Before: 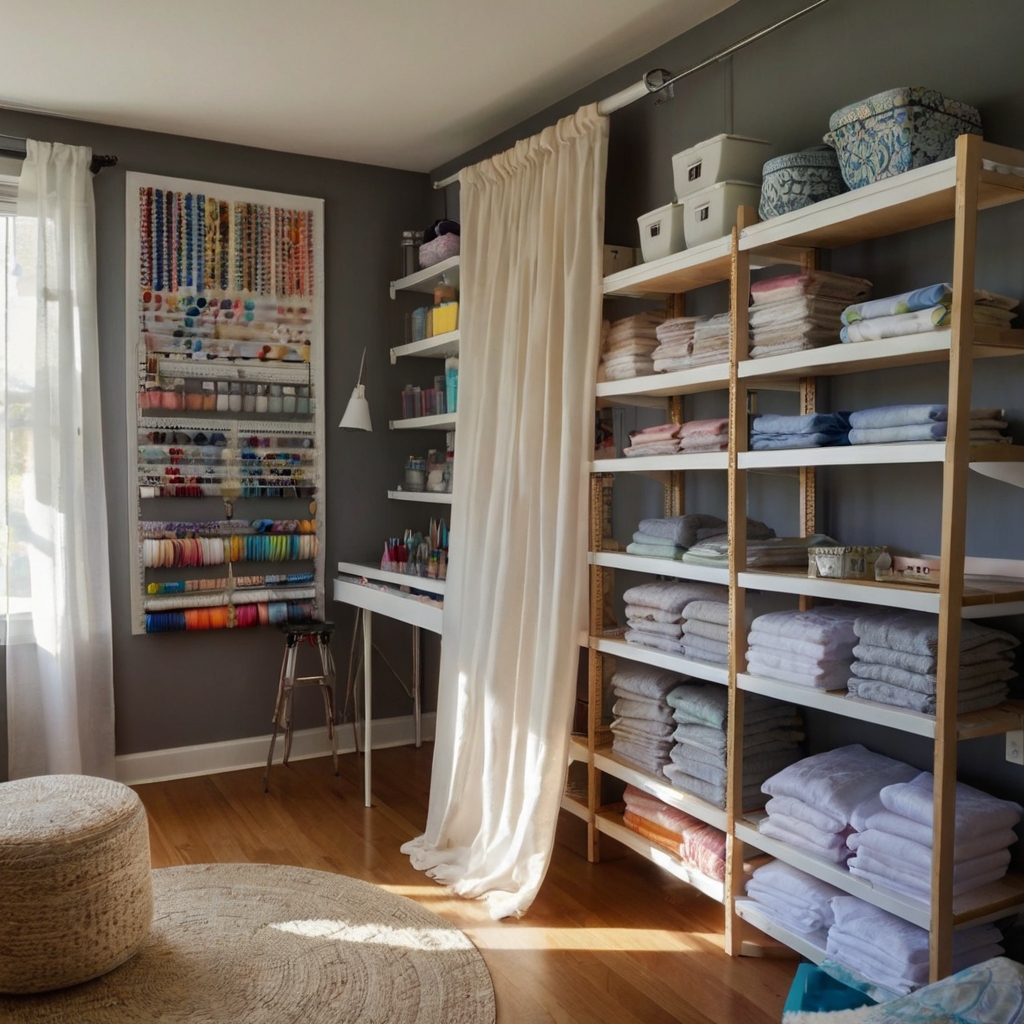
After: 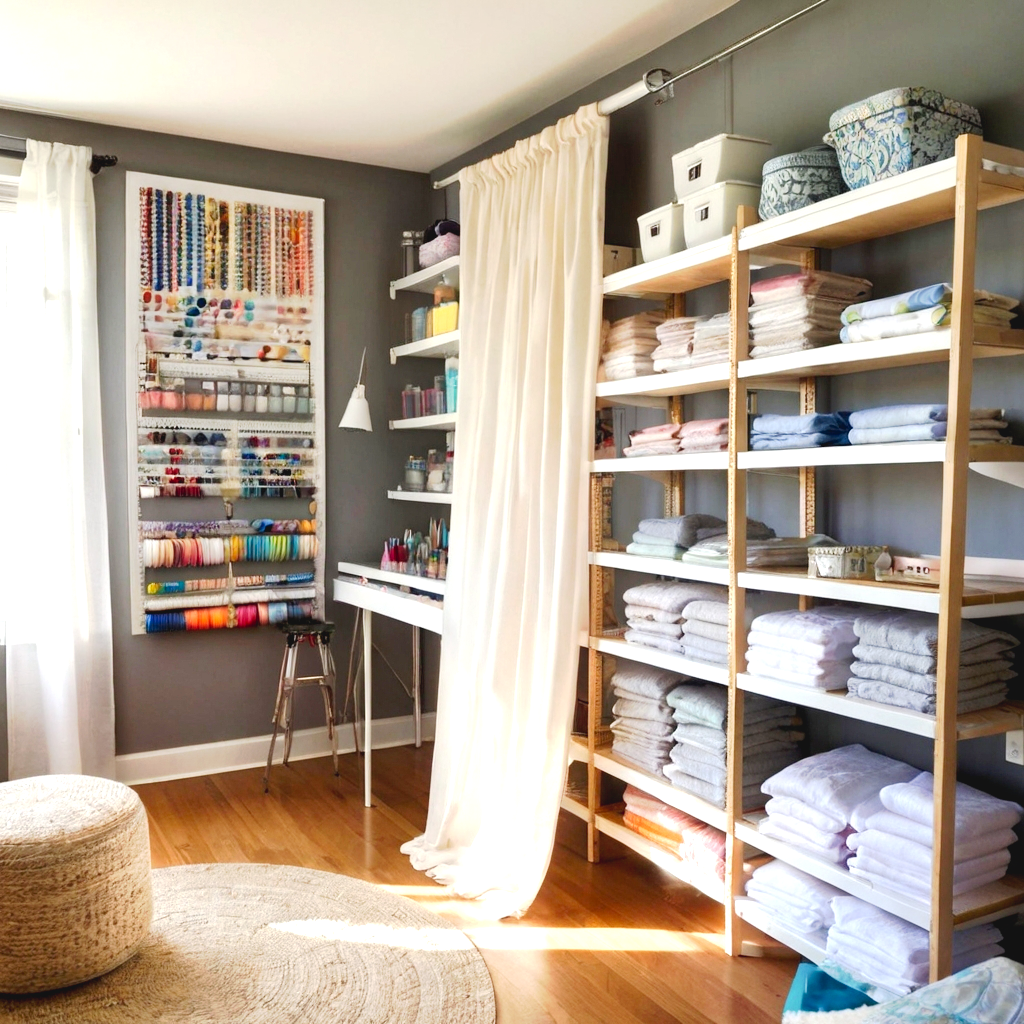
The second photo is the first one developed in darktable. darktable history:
tone curve: curves: ch0 [(0, 0) (0.003, 0.059) (0.011, 0.059) (0.025, 0.057) (0.044, 0.055) (0.069, 0.057) (0.1, 0.083) (0.136, 0.128) (0.177, 0.185) (0.224, 0.242) (0.277, 0.308) (0.335, 0.383) (0.399, 0.468) (0.468, 0.547) (0.543, 0.632) (0.623, 0.71) (0.709, 0.801) (0.801, 0.859) (0.898, 0.922) (1, 1)], preserve colors none
exposure: black level correction 0, exposure 1.2 EV, compensate highlight preservation false
